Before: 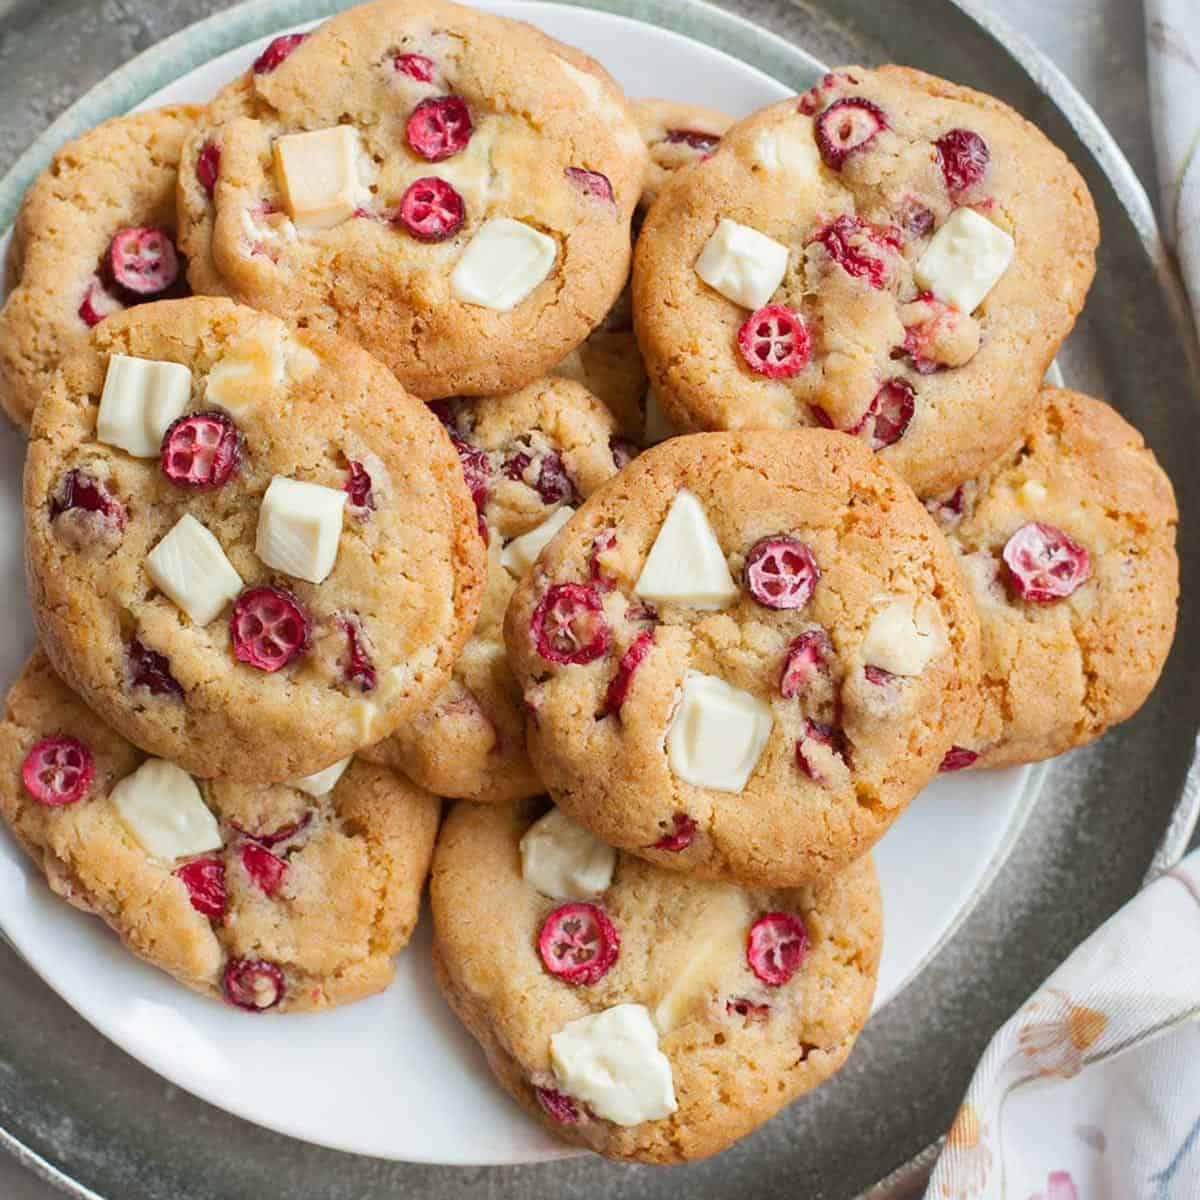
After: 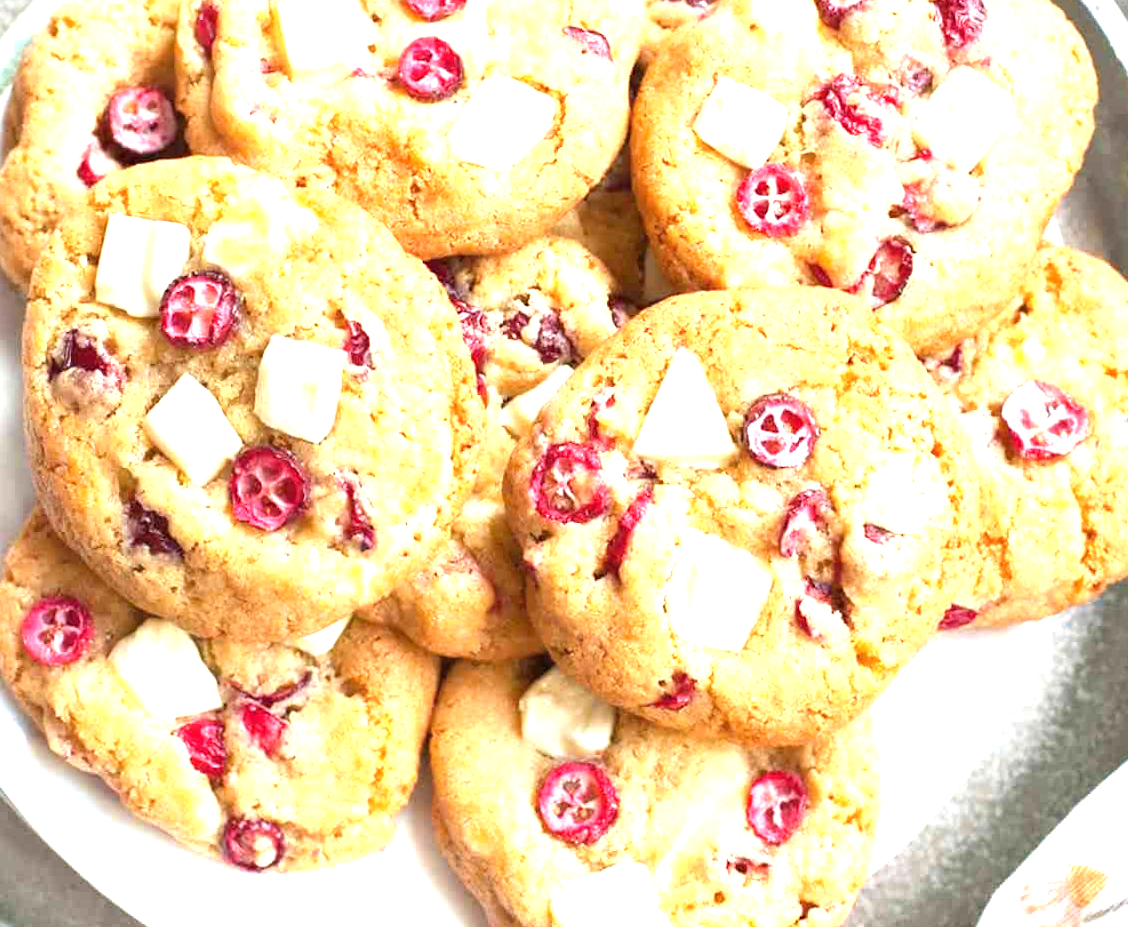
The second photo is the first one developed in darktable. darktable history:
exposure: black level correction 0, exposure 1.512 EV, compensate exposure bias true, compensate highlight preservation false
crop and rotate: angle 0.112°, top 11.737%, right 5.759%, bottom 10.85%
